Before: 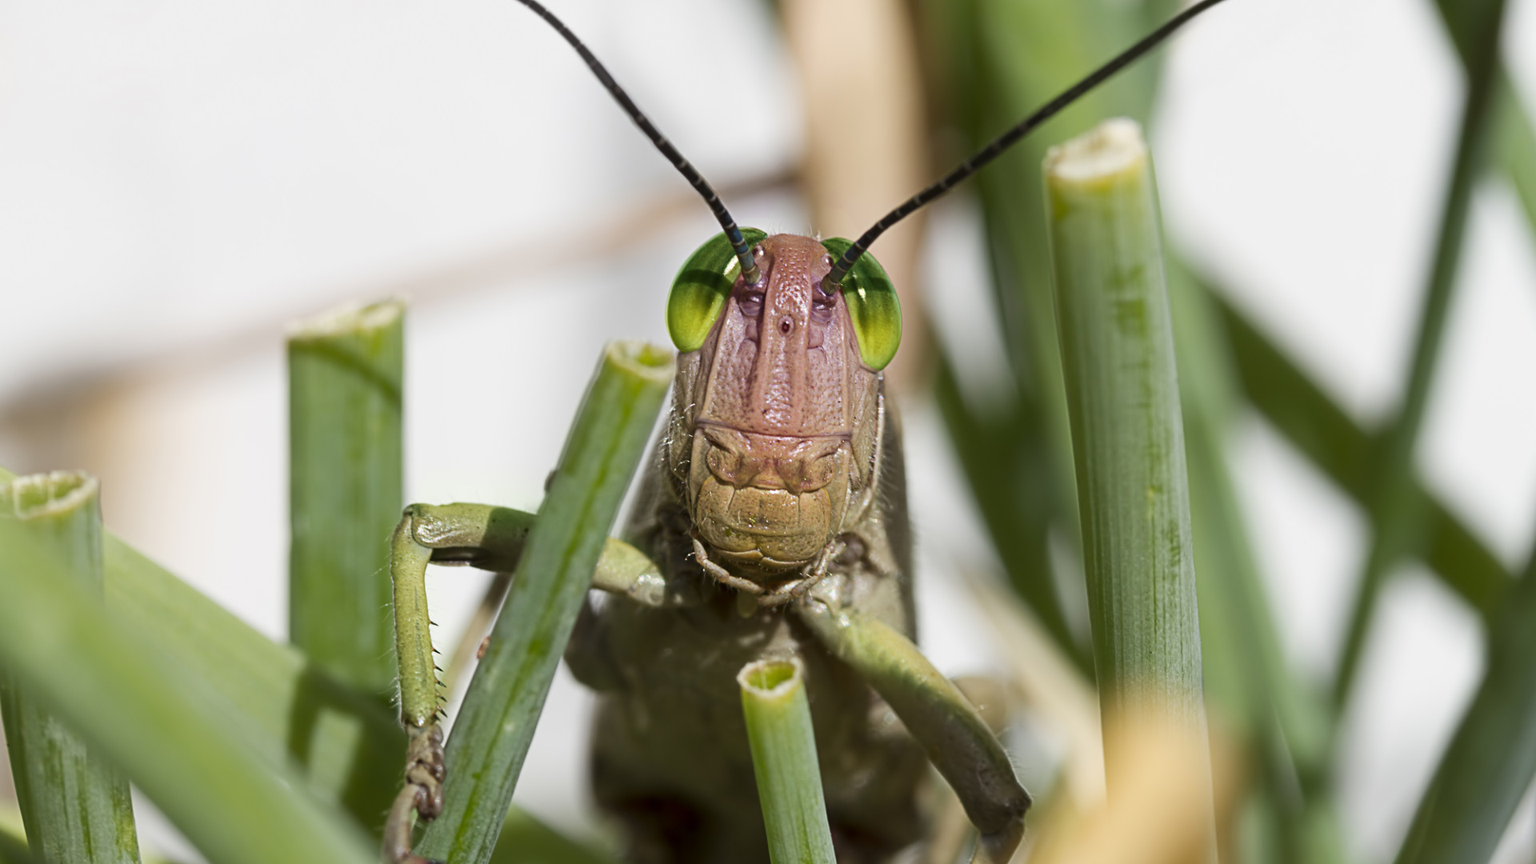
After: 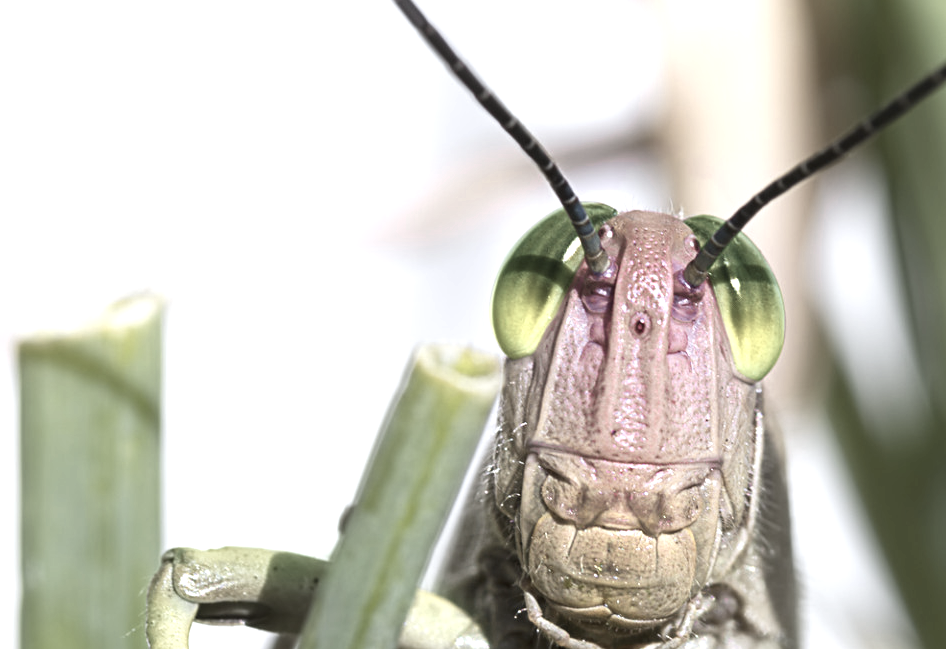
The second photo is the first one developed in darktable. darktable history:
exposure: exposure 0.722 EV, compensate highlight preservation false
white balance: red 0.984, blue 1.059
crop: left 17.835%, top 7.675%, right 32.881%, bottom 32.213%
color zones: curves: ch0 [(0, 0.6) (0.129, 0.585) (0.193, 0.596) (0.429, 0.5) (0.571, 0.5) (0.714, 0.5) (0.857, 0.5) (1, 0.6)]; ch1 [(0, 0.453) (0.112, 0.245) (0.213, 0.252) (0.429, 0.233) (0.571, 0.231) (0.683, 0.242) (0.857, 0.296) (1, 0.453)]
